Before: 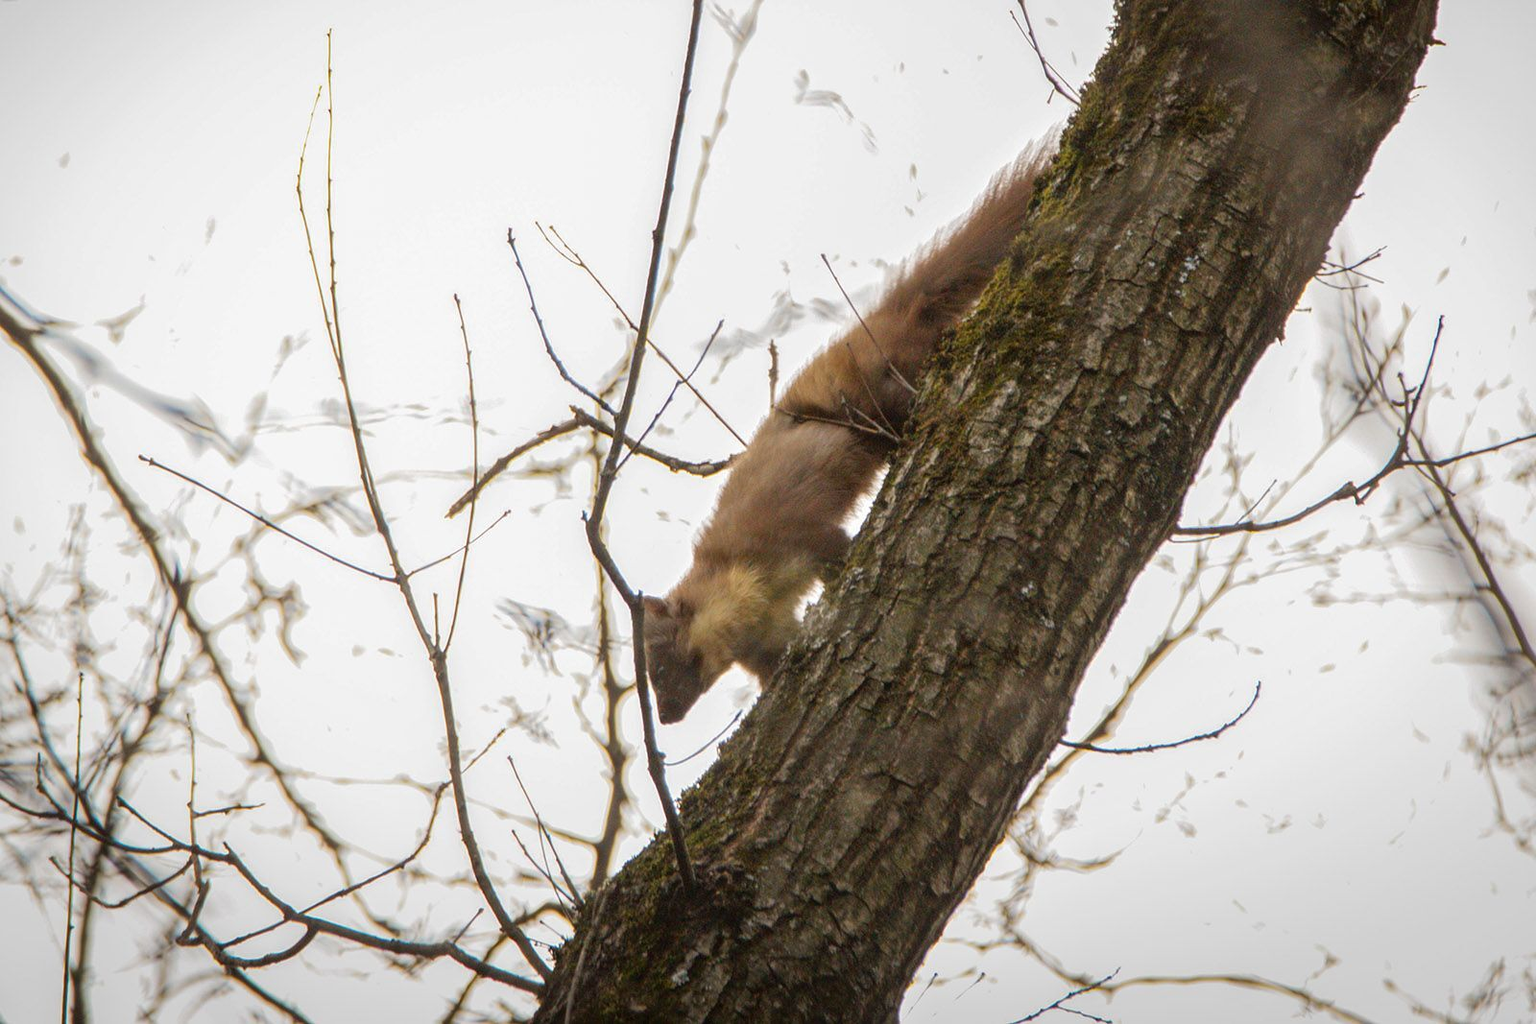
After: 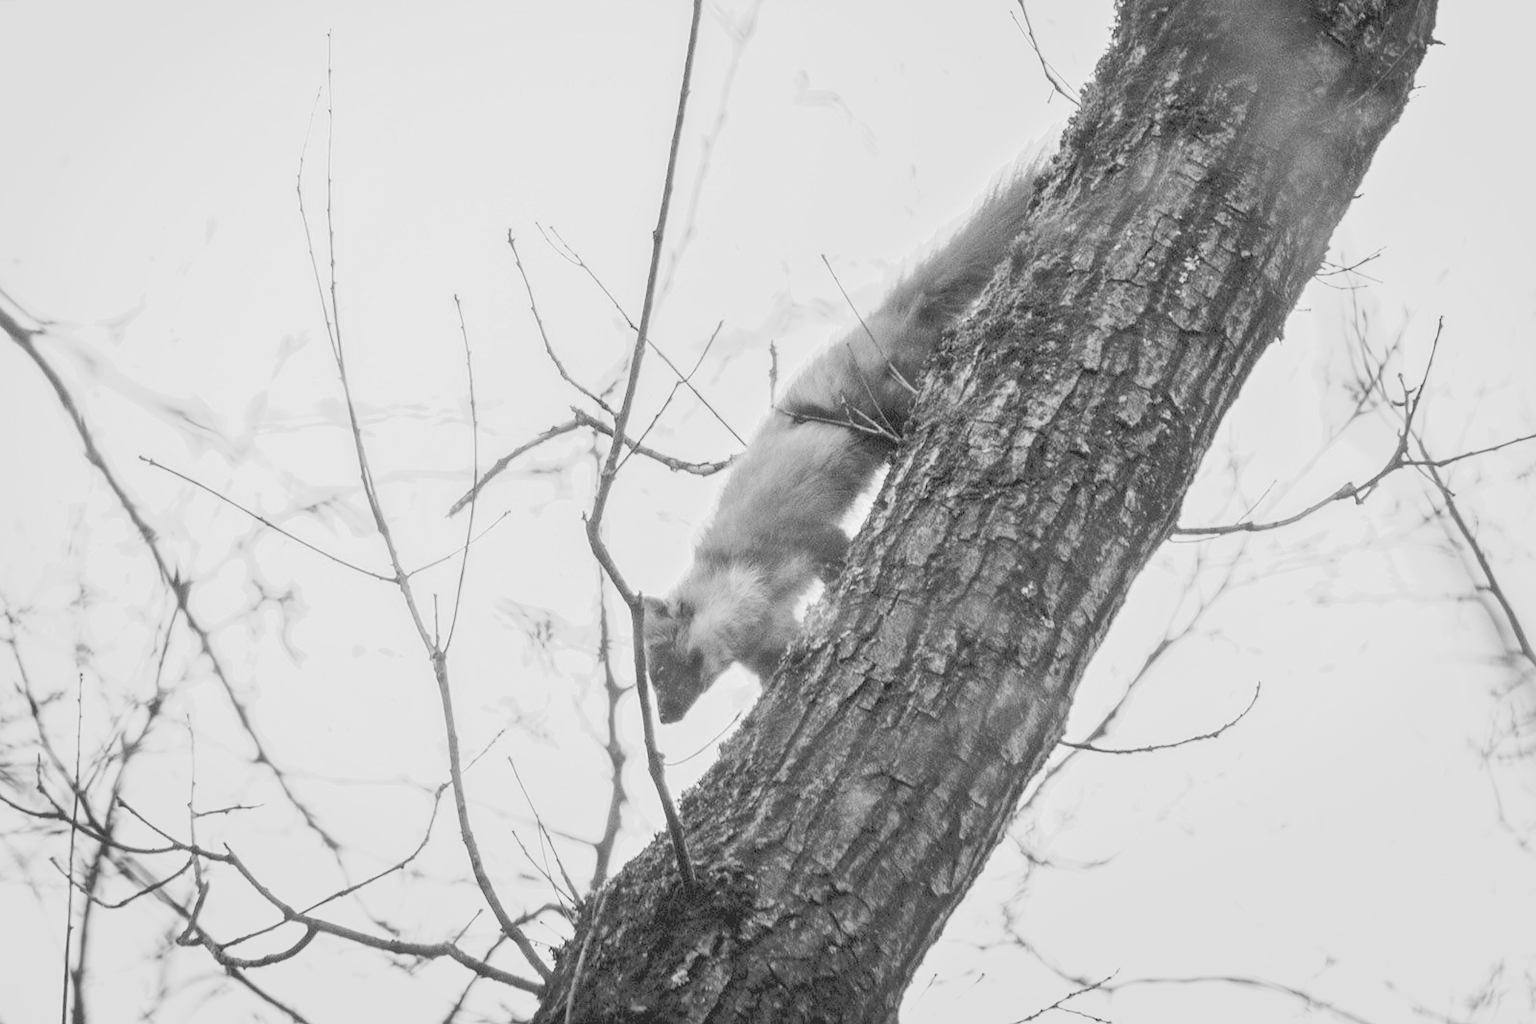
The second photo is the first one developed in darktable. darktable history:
color balance: lift [1, 1.015, 0.987, 0.985], gamma [1, 0.959, 1.042, 0.958], gain [0.927, 0.938, 1.072, 0.928], contrast 1.5%
monochrome: a 73.58, b 64.21
tone curve: curves: ch0 [(0, 0) (0.003, 0.202) (0.011, 0.205) (0.025, 0.222) (0.044, 0.258) (0.069, 0.298) (0.1, 0.321) (0.136, 0.333) (0.177, 0.38) (0.224, 0.439) (0.277, 0.51) (0.335, 0.594) (0.399, 0.675) (0.468, 0.743) (0.543, 0.805) (0.623, 0.861) (0.709, 0.905) (0.801, 0.931) (0.898, 0.941) (1, 1)], preserve colors none
